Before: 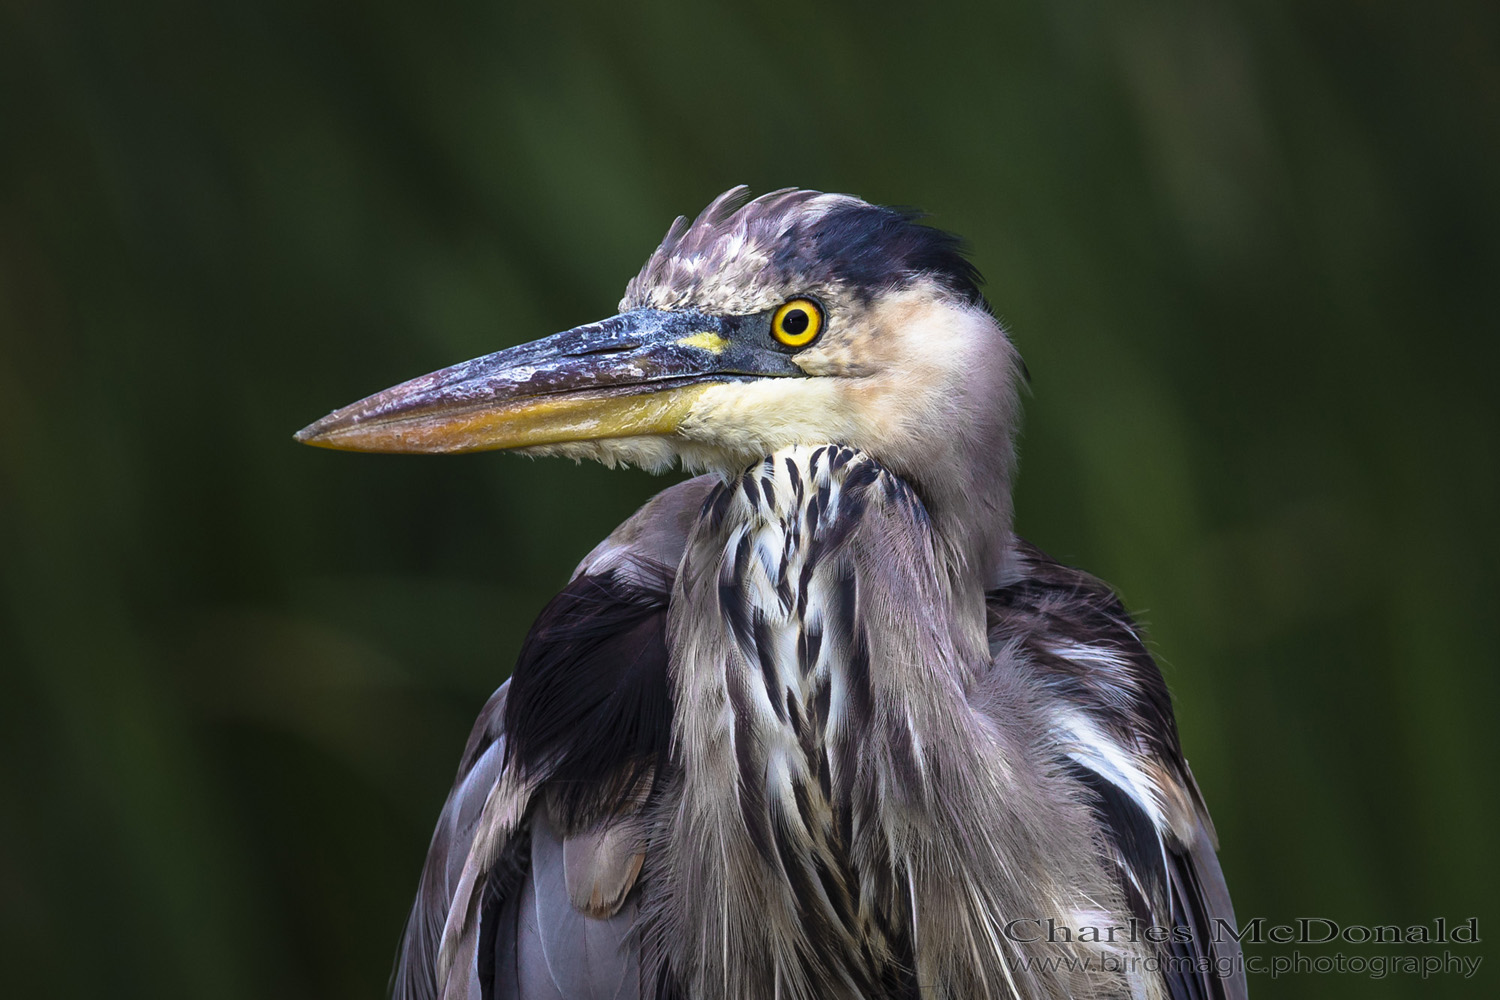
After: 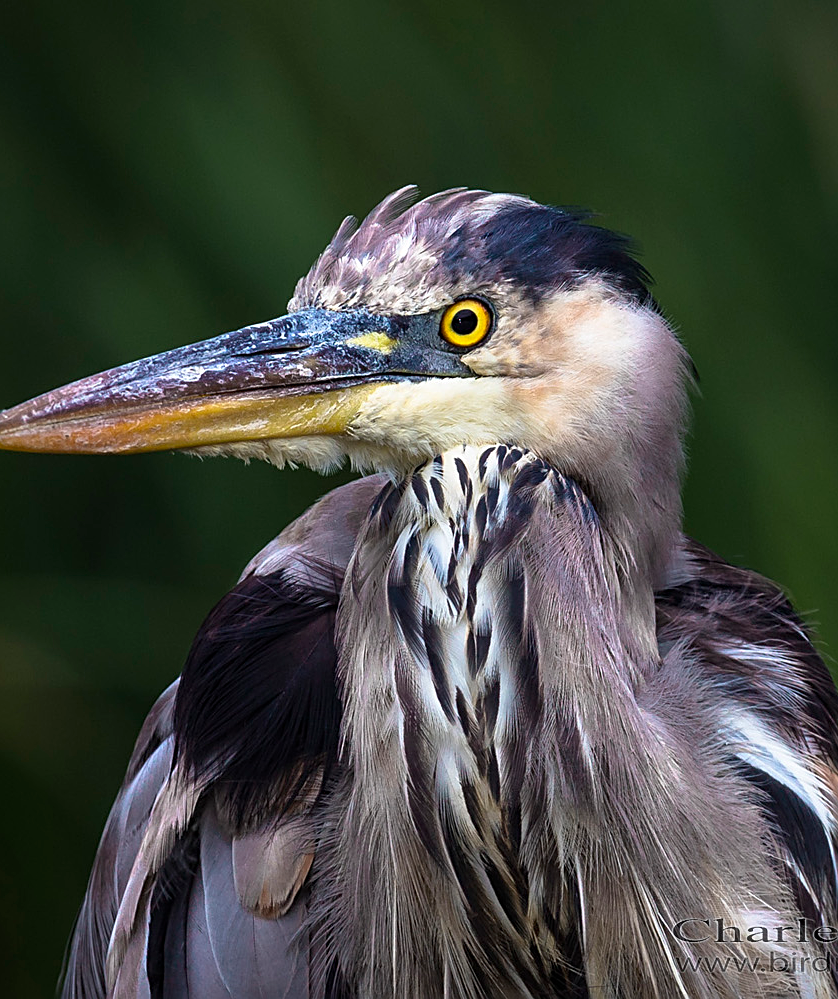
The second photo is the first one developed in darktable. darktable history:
crop: left 22.087%, right 21.994%, bottom 0.011%
sharpen: on, module defaults
